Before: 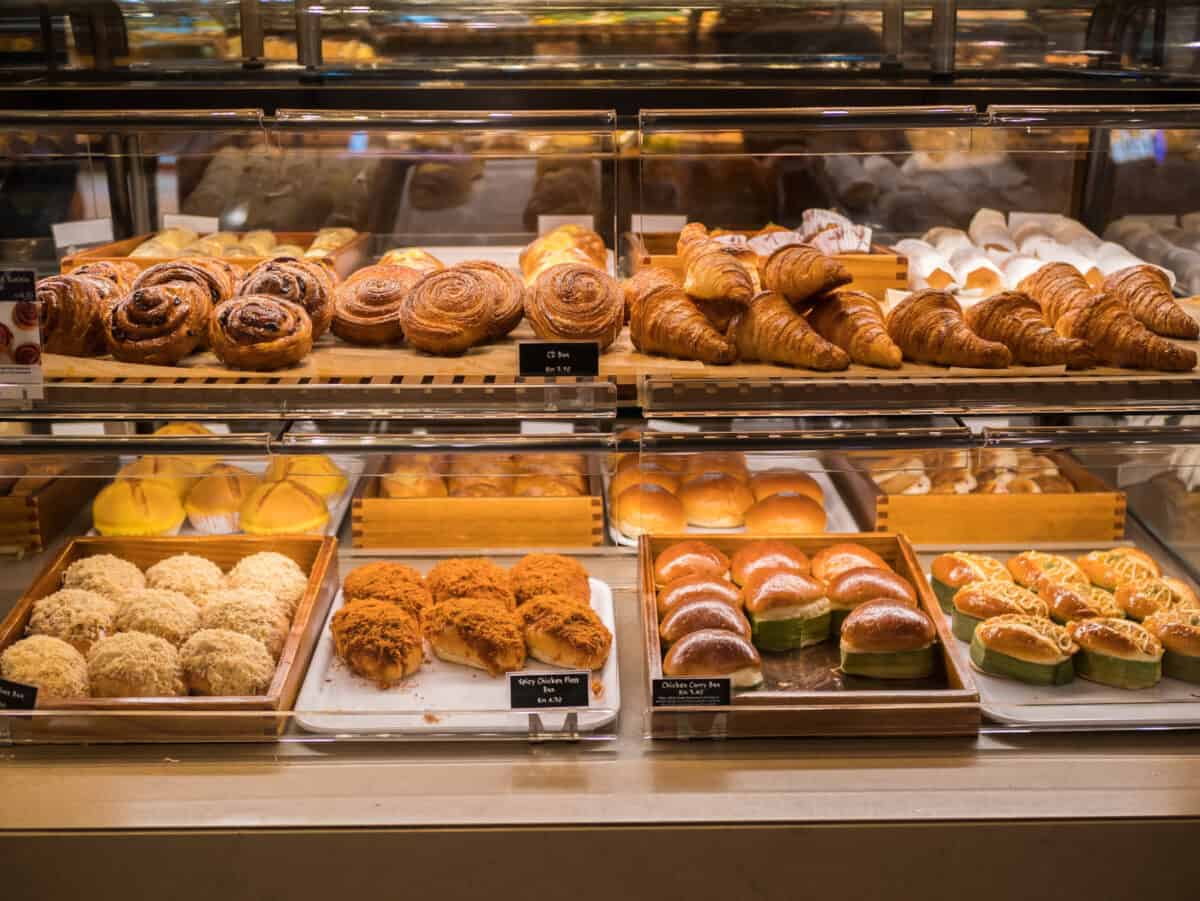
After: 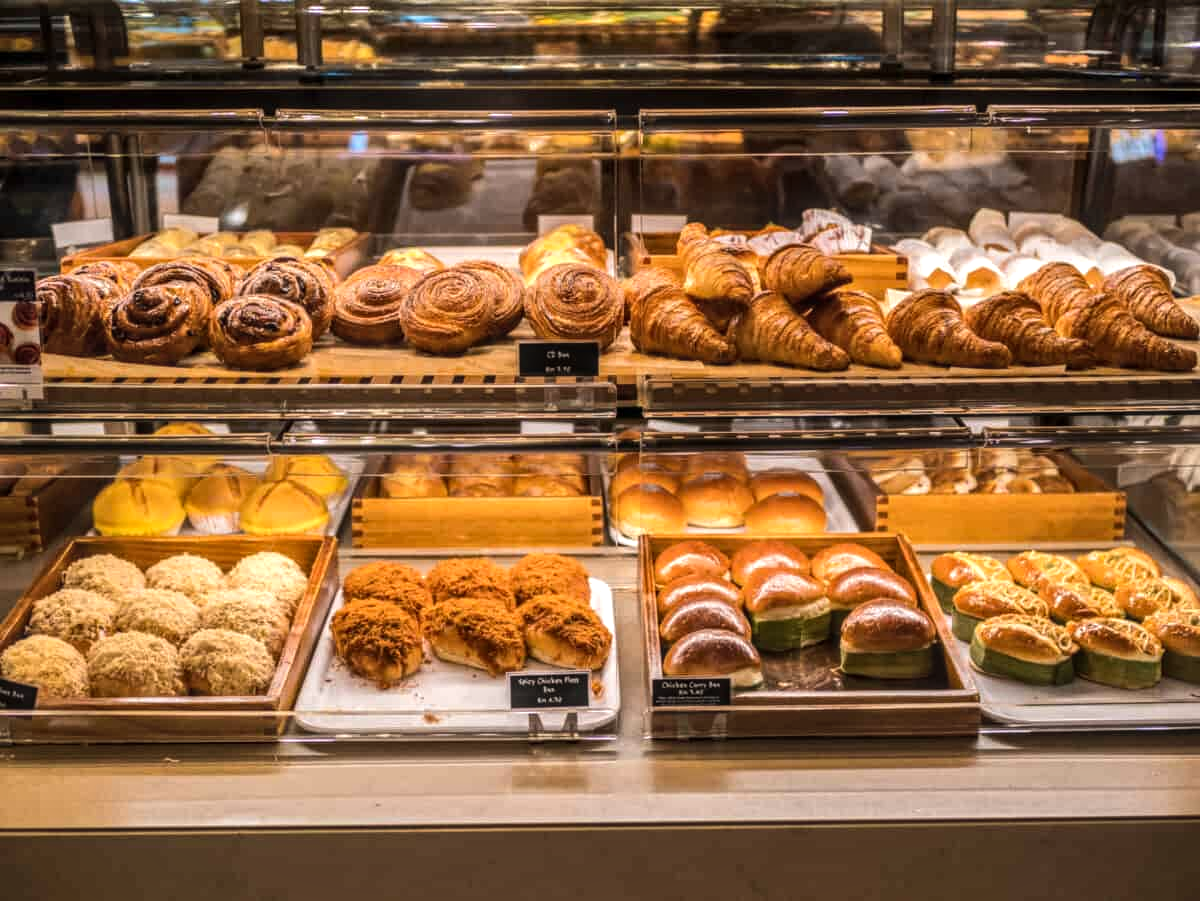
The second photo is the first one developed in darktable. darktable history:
local contrast: highlights 0%, shadows 0%, detail 133%
tone equalizer: -8 EV -0.417 EV, -7 EV -0.389 EV, -6 EV -0.333 EV, -5 EV -0.222 EV, -3 EV 0.222 EV, -2 EV 0.333 EV, -1 EV 0.389 EV, +0 EV 0.417 EV, edges refinement/feathering 500, mask exposure compensation -1.57 EV, preserve details no
shadows and highlights: soften with gaussian
